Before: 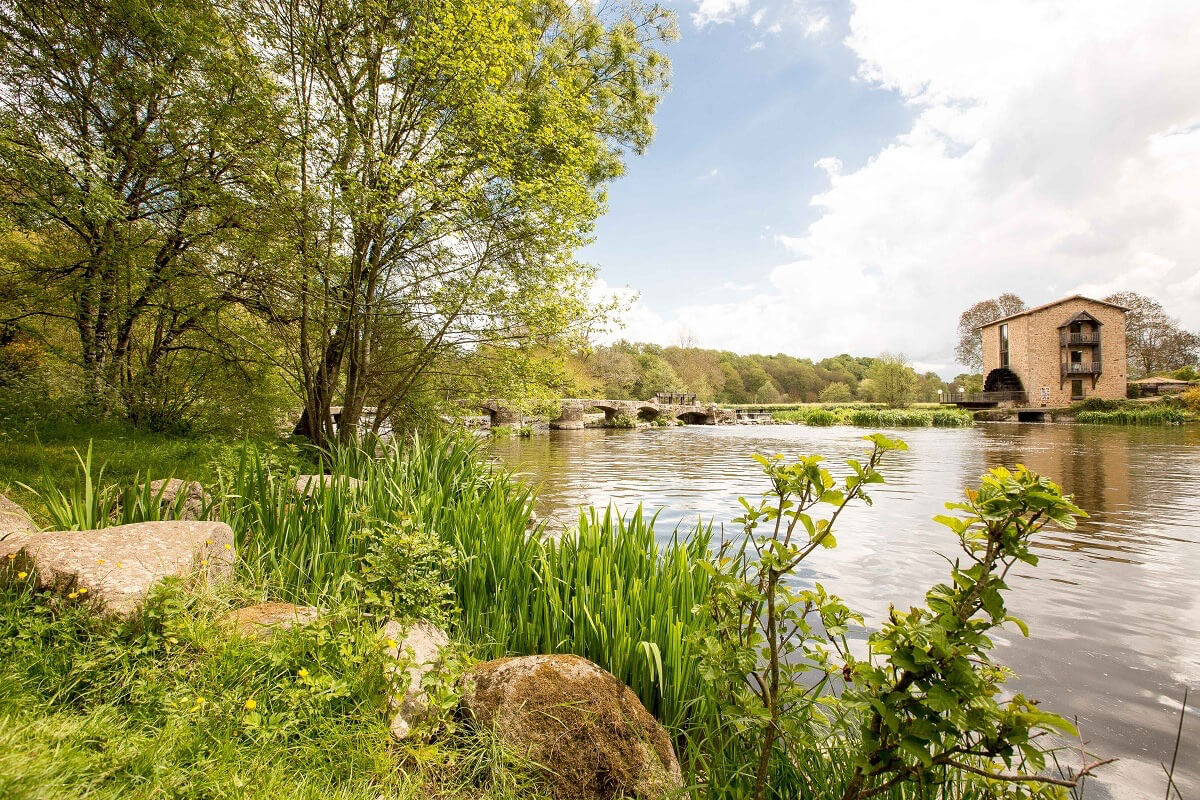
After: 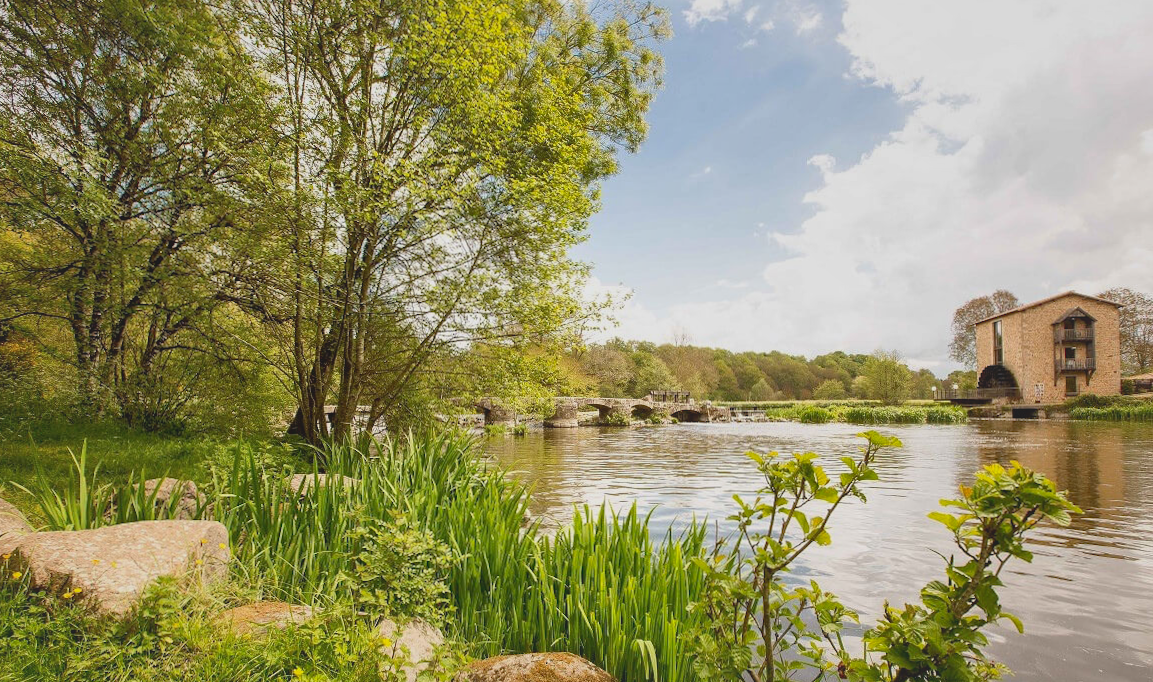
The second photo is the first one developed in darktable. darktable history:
contrast brightness saturation: contrast -0.28
crop and rotate: angle 0.2°, left 0.275%, right 3.127%, bottom 14.18%
local contrast: mode bilateral grid, contrast 20, coarseness 100, detail 150%, midtone range 0.2
